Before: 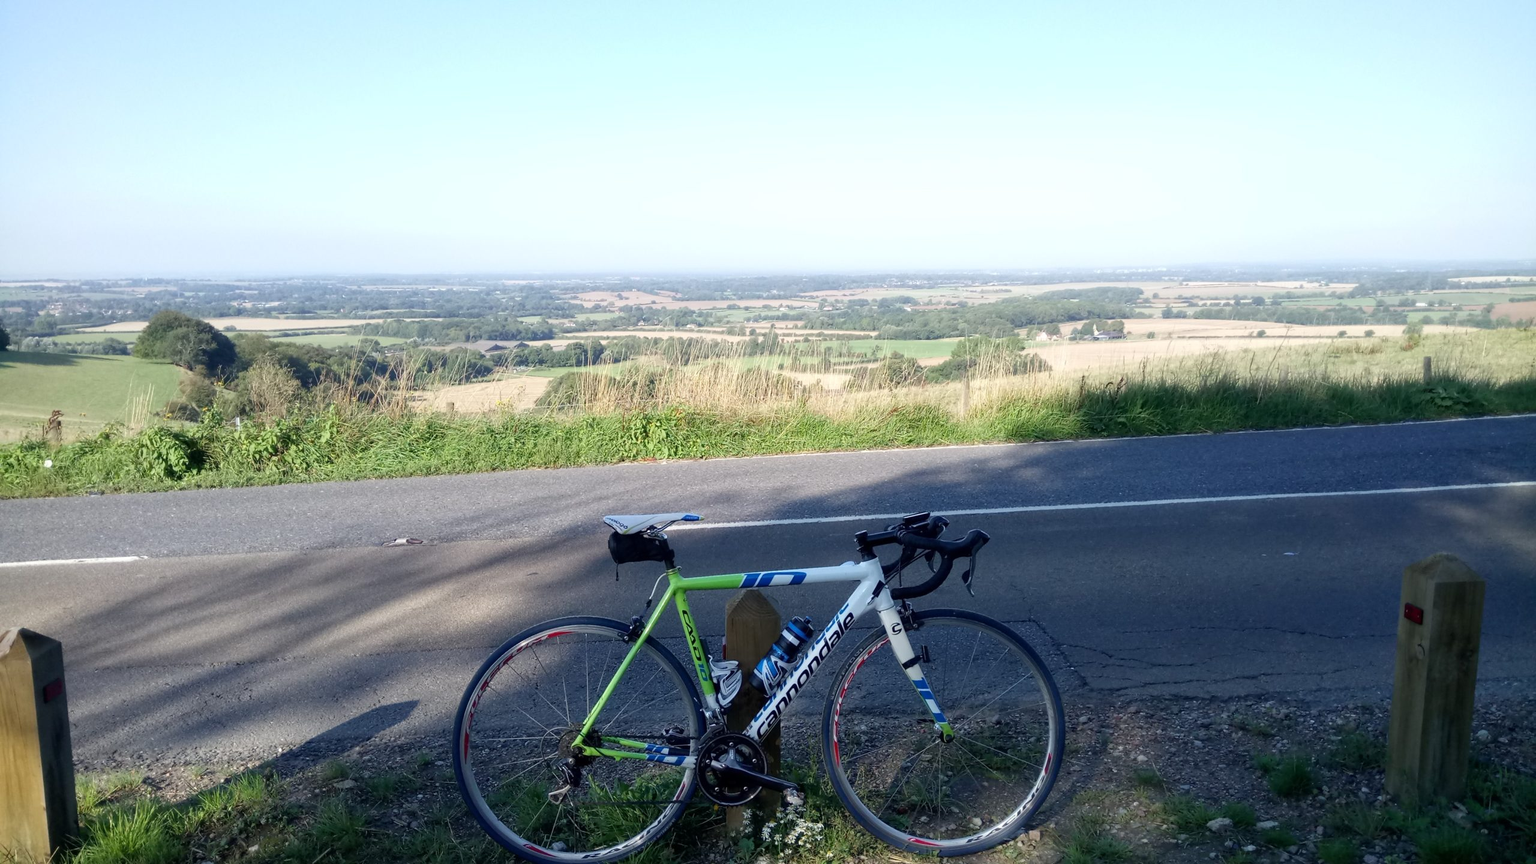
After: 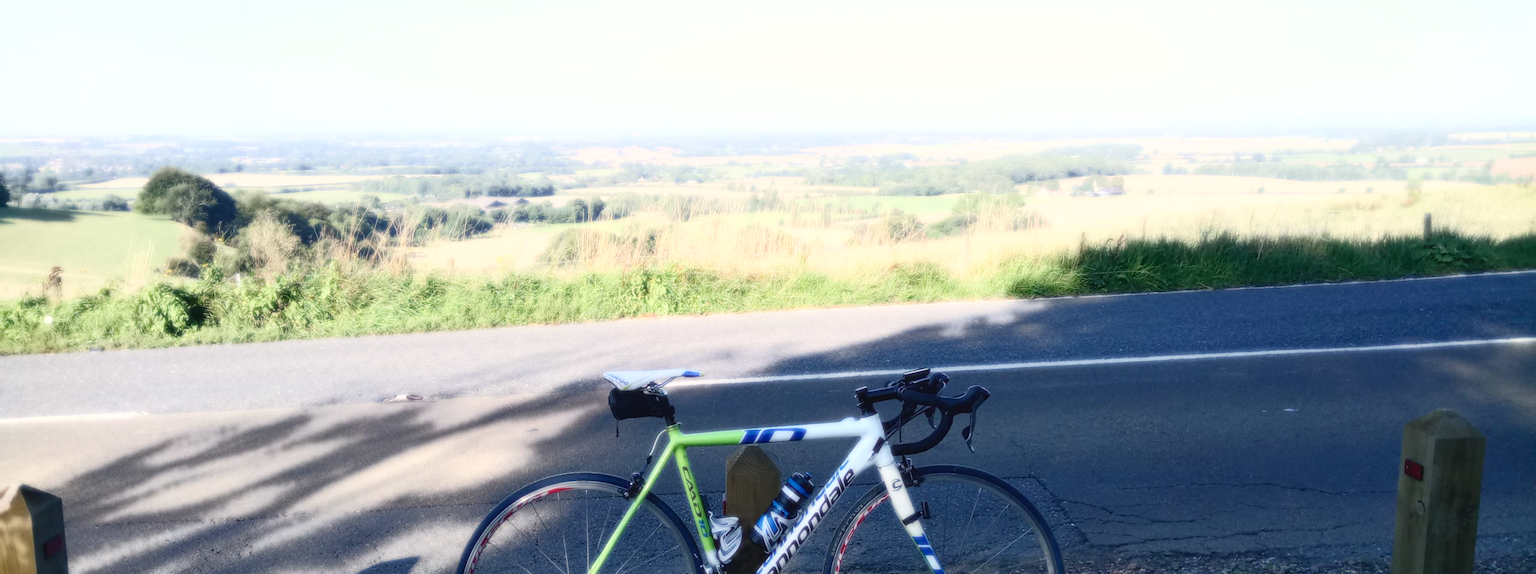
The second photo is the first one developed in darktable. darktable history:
bloom: size 0%, threshold 54.82%, strength 8.31%
color balance rgb: shadows lift › chroma 2%, shadows lift › hue 250°, power › hue 326.4°, highlights gain › chroma 2%, highlights gain › hue 64.8°, global offset › luminance 0.5%, global offset › hue 58.8°, perceptual saturation grading › highlights -25%, perceptual saturation grading › shadows 30%, global vibrance 15%
crop: top 16.727%, bottom 16.727%
